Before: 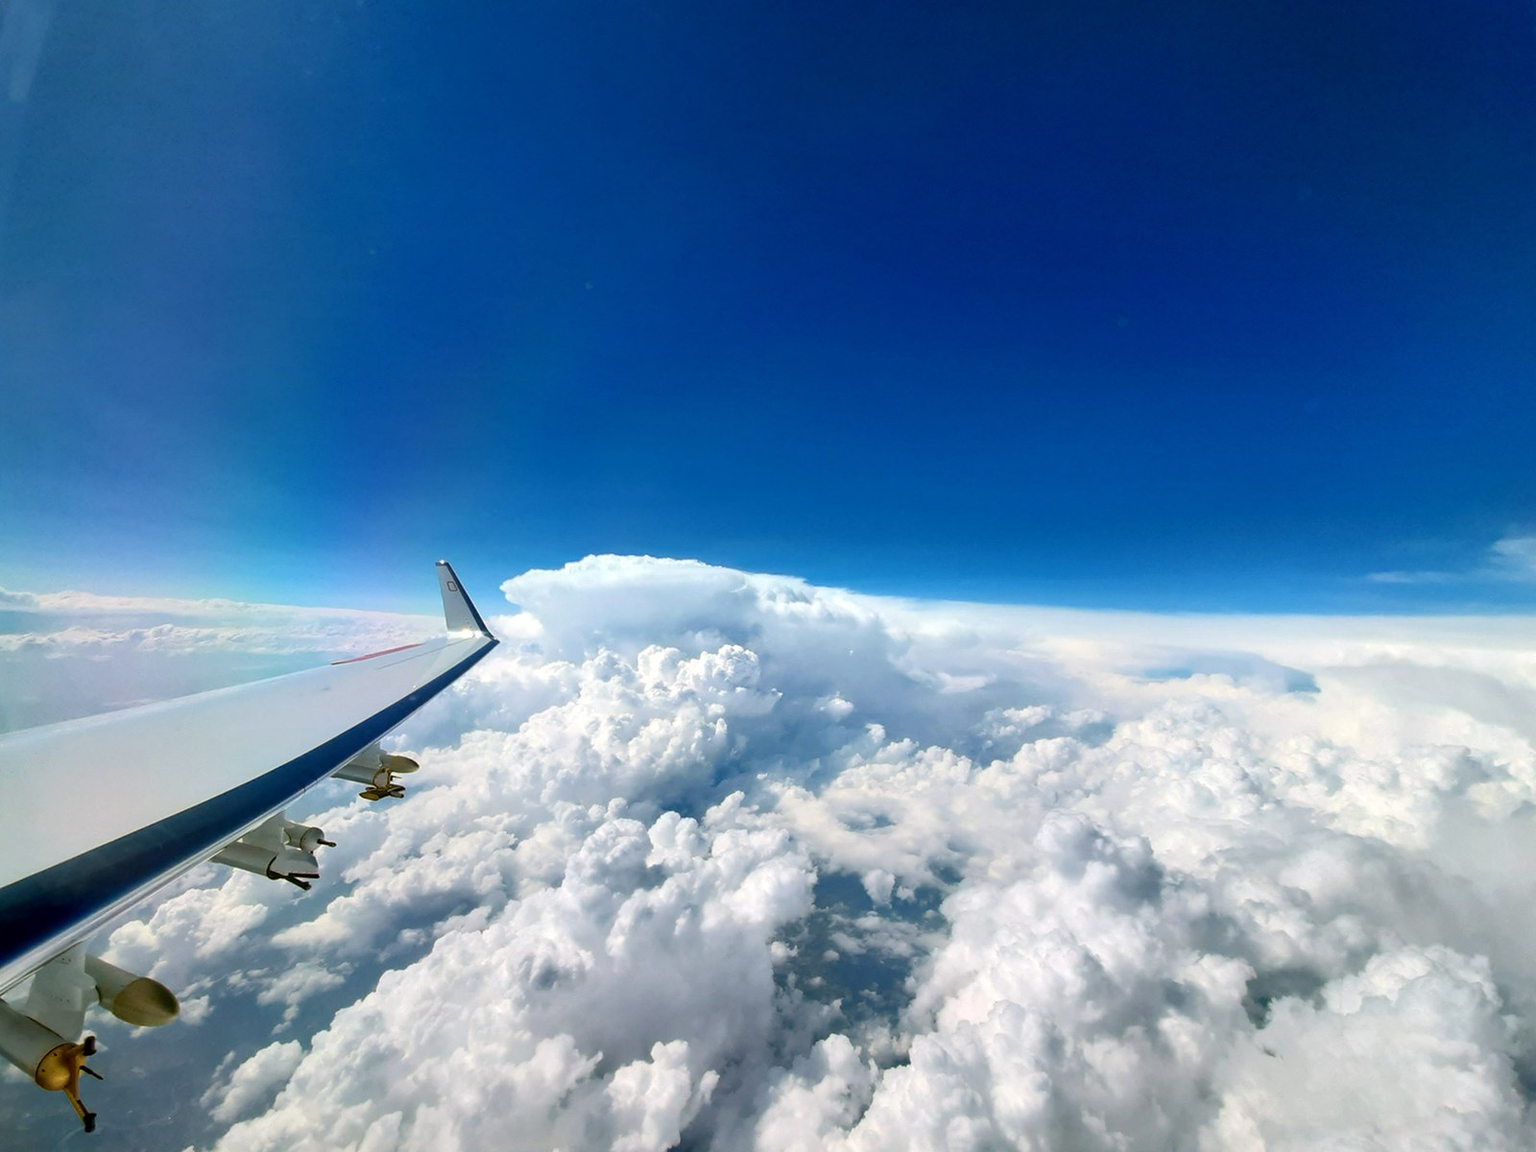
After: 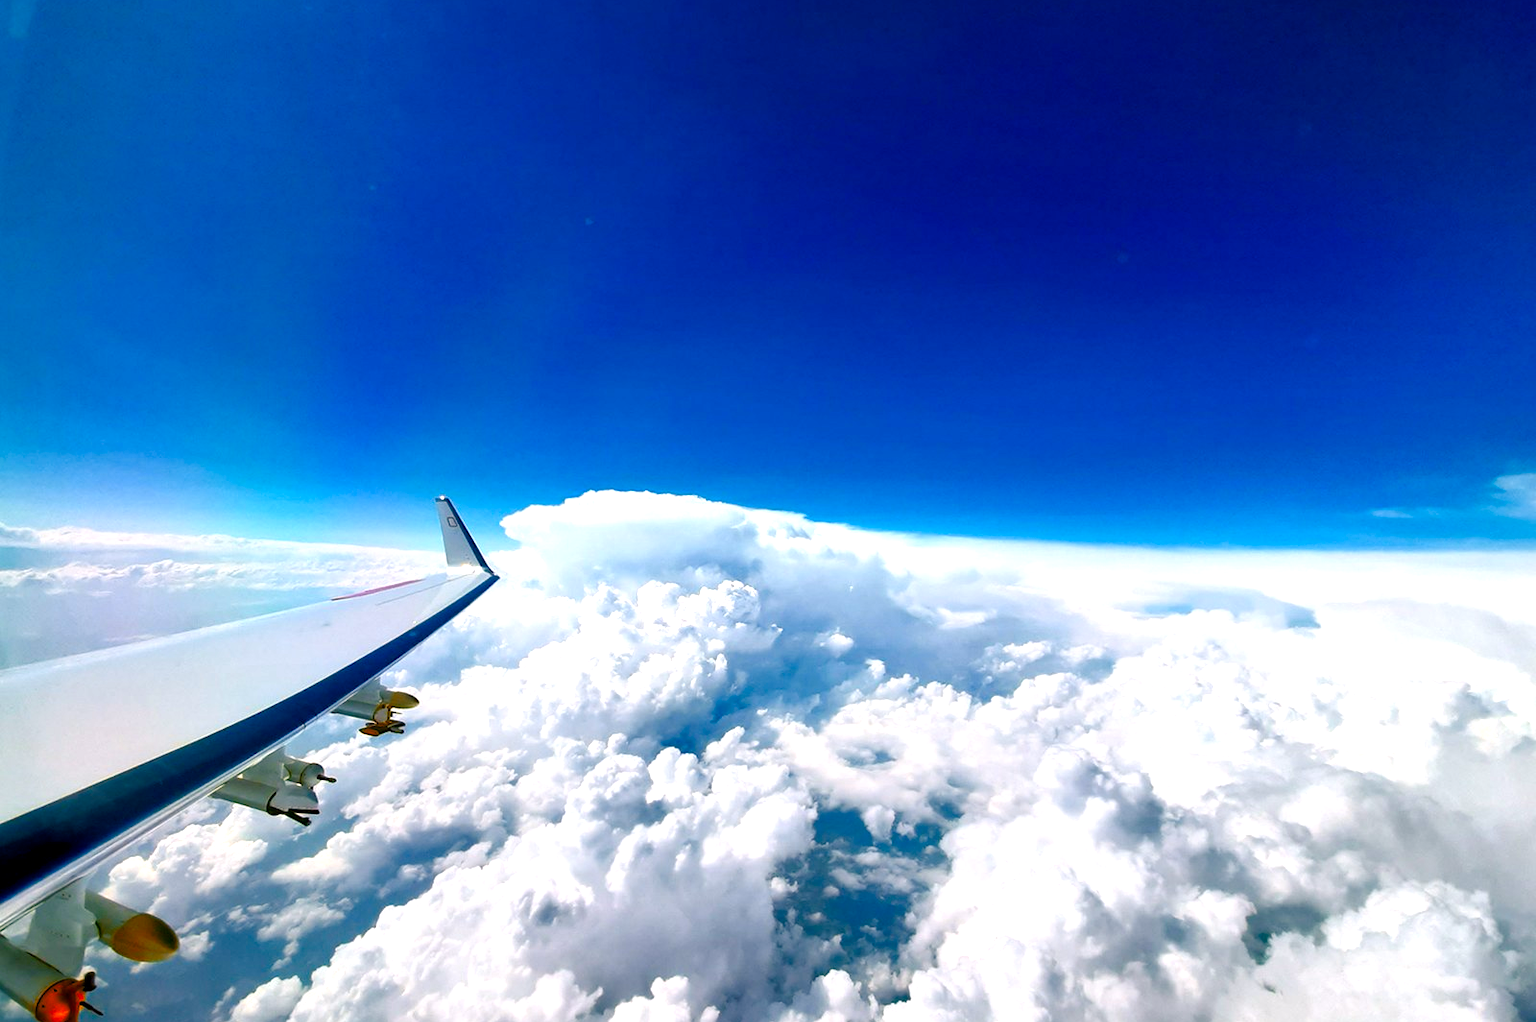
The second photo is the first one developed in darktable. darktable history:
white balance: red 0.976, blue 1.04
color zones: curves: ch1 [(0.24, 0.634) (0.75, 0.5)]; ch2 [(0.253, 0.437) (0.745, 0.491)], mix 102.12%
crop and rotate: top 5.609%, bottom 5.609%
color balance rgb: shadows lift › chroma 4.21%, shadows lift › hue 252.22°, highlights gain › chroma 1.36%, highlights gain › hue 50.24°, perceptual saturation grading › mid-tones 6.33%, perceptual saturation grading › shadows 72.44%, perceptual brilliance grading › highlights 11.59%, contrast 5.05%
